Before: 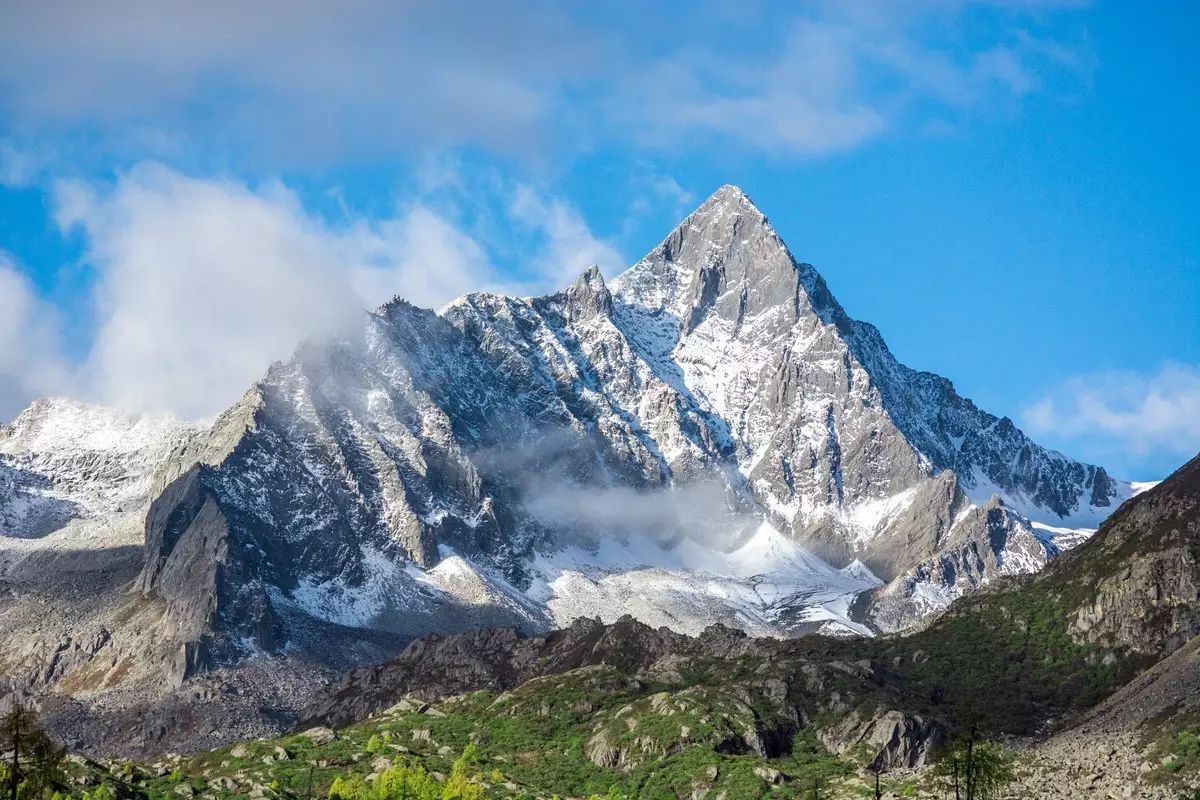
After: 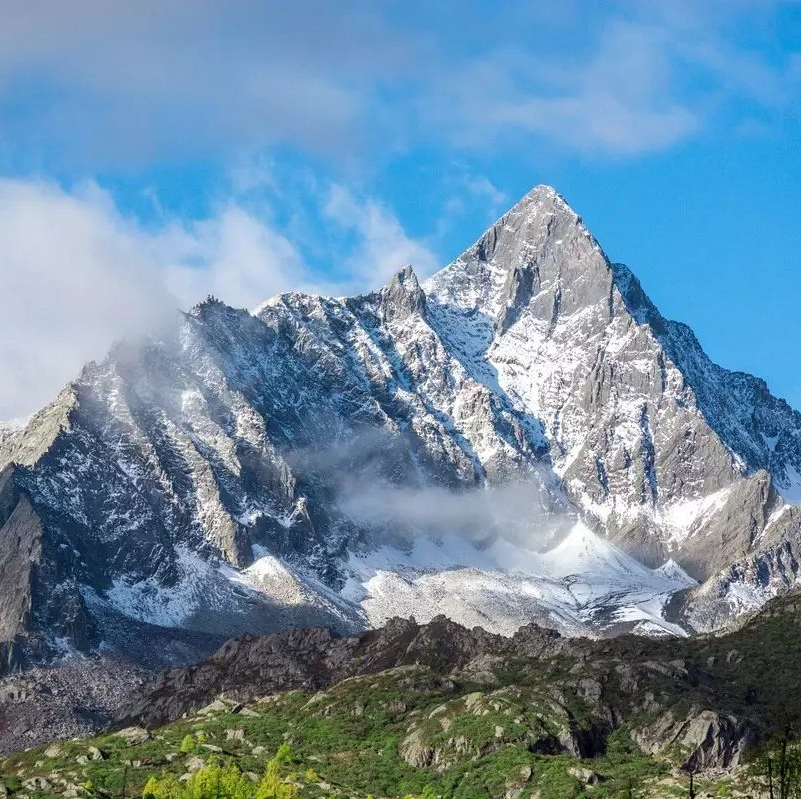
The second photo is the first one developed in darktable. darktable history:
crop and rotate: left 15.528%, right 17.717%
